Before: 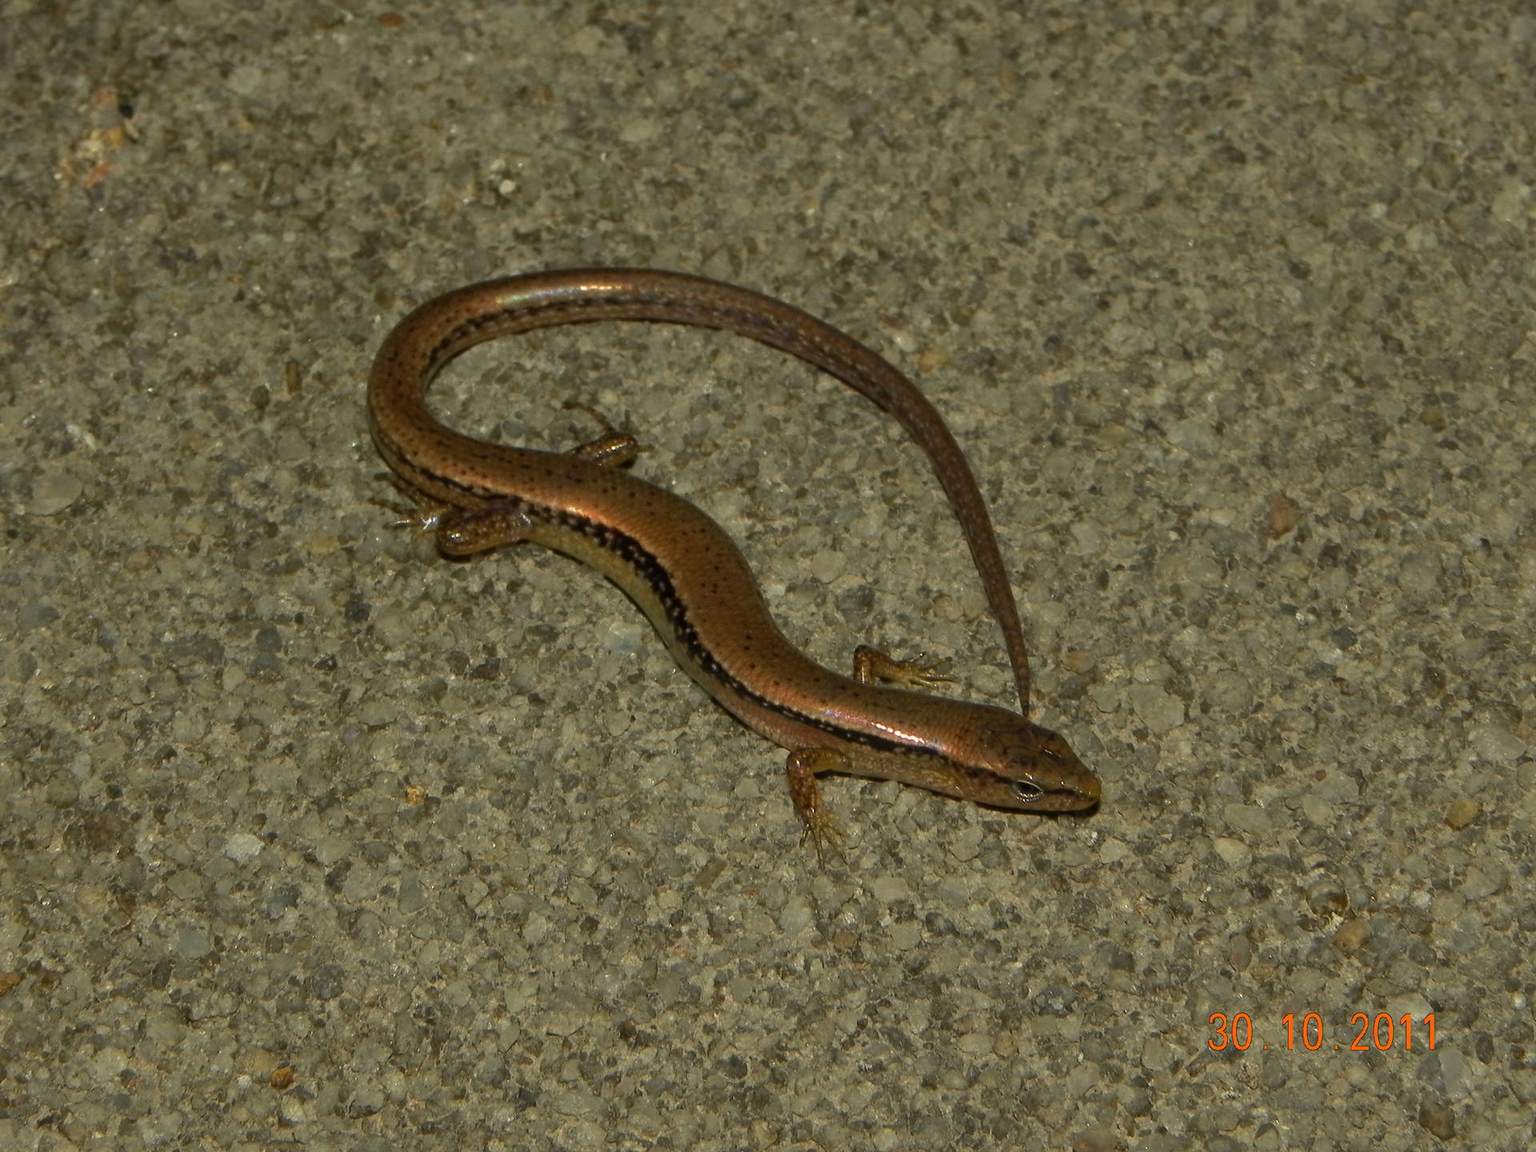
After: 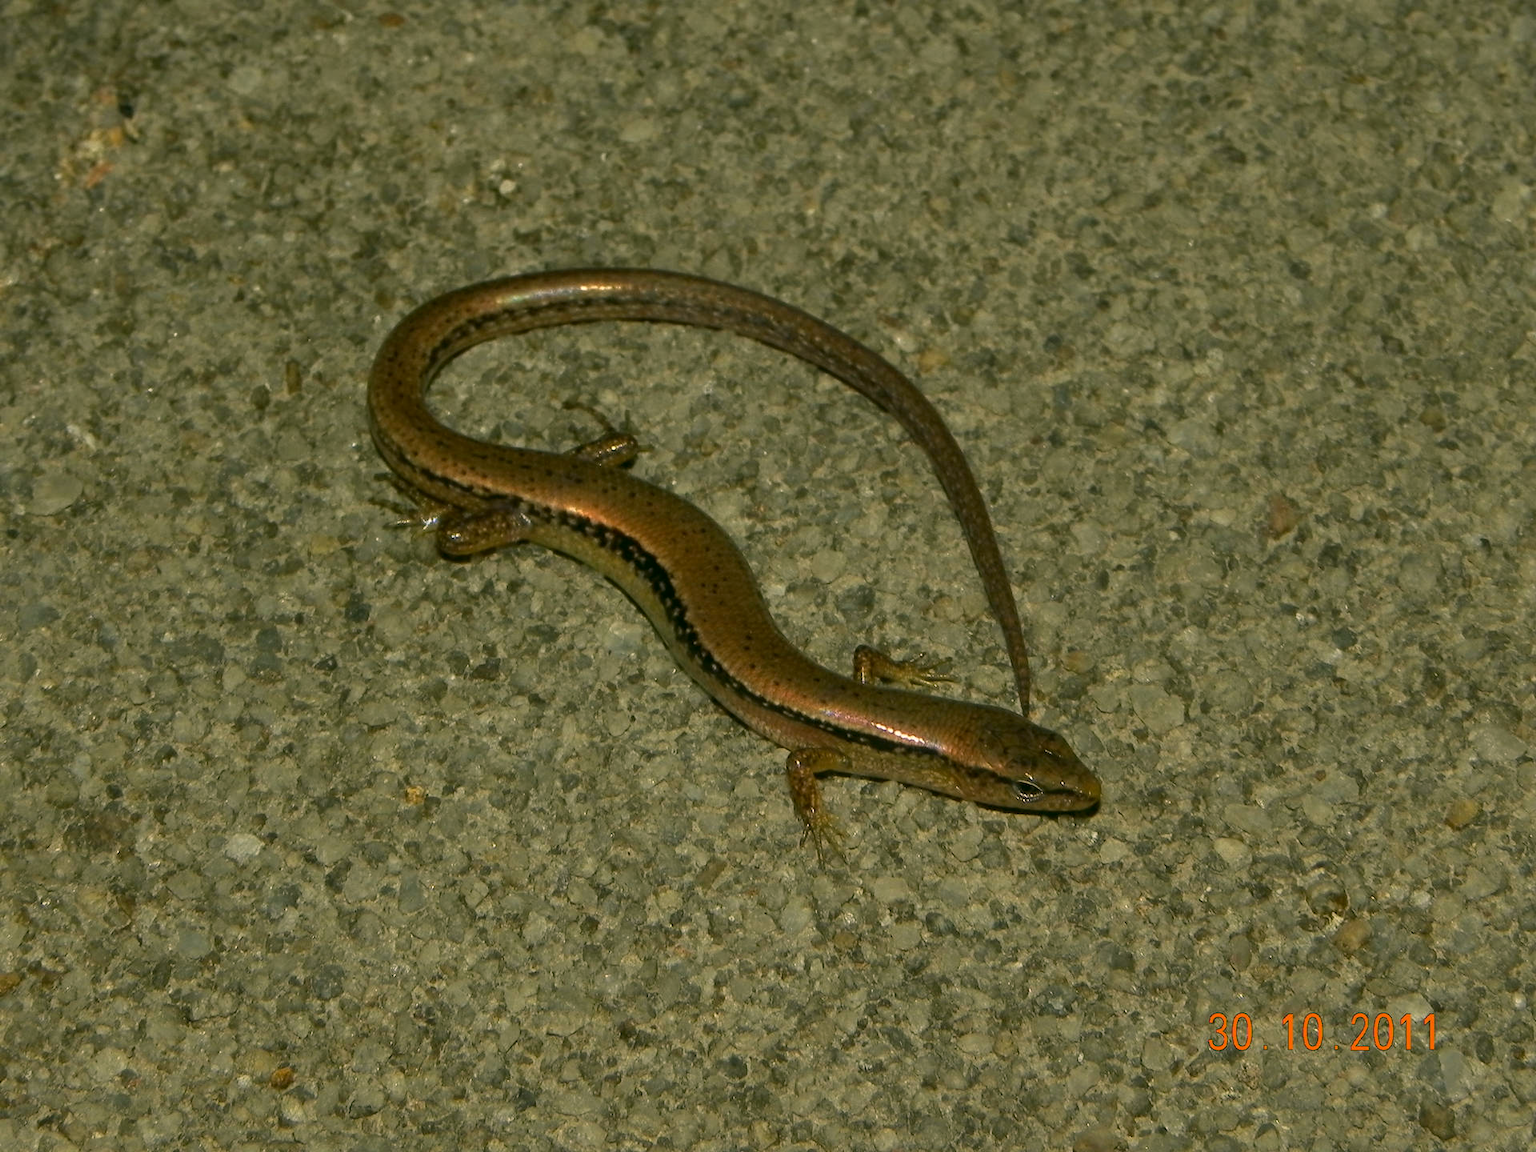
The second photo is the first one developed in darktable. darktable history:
color correction: highlights a* 4.33, highlights b* 4.99, shadows a* -7.94, shadows b* 5.06
